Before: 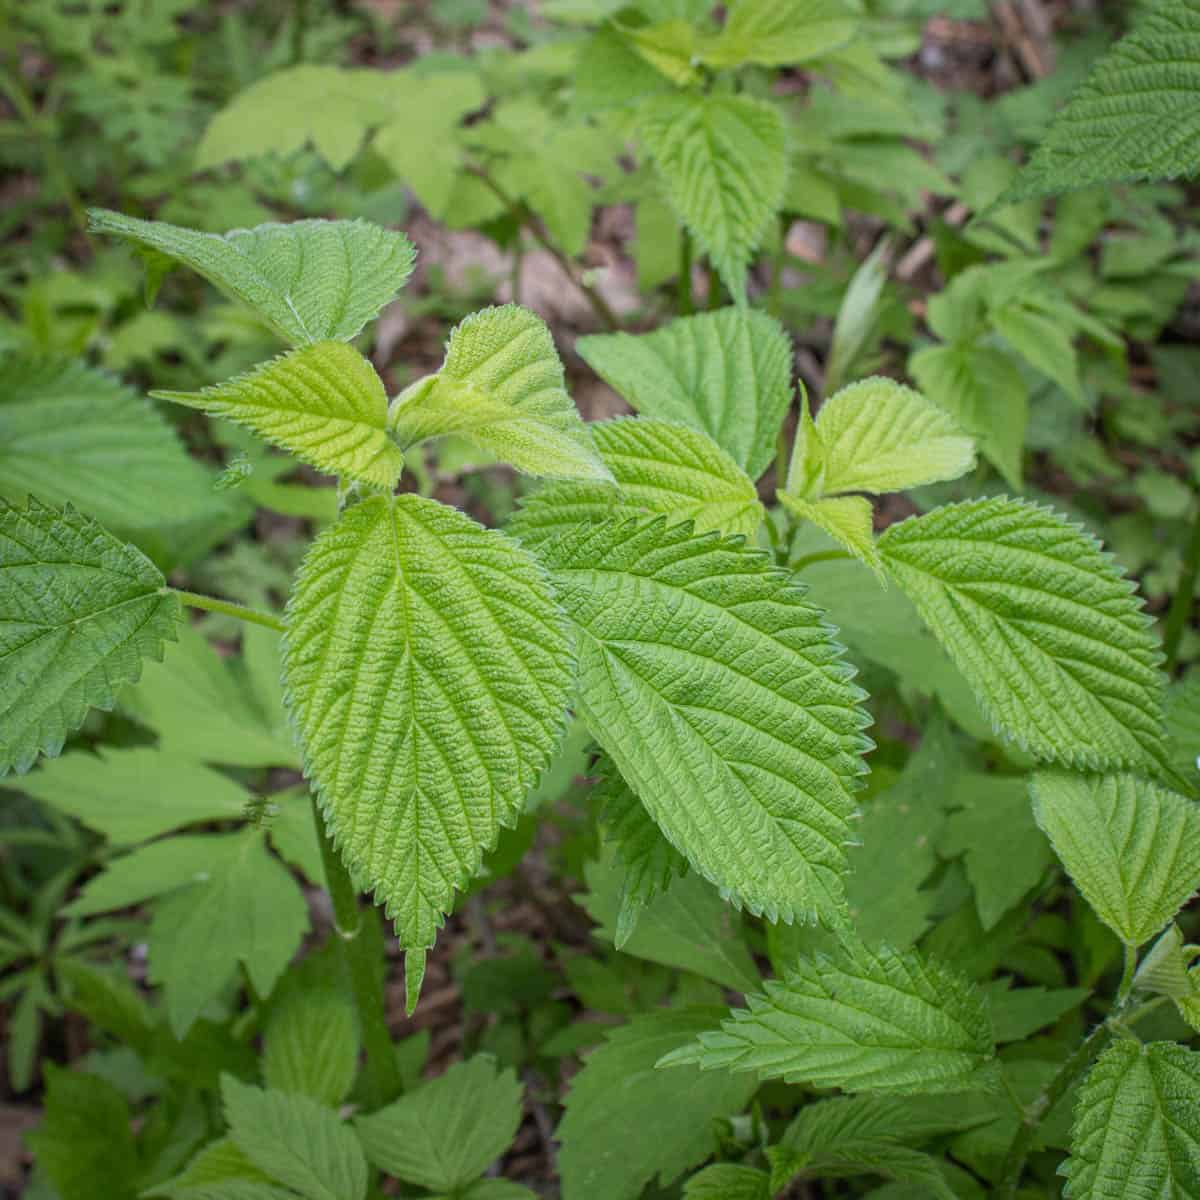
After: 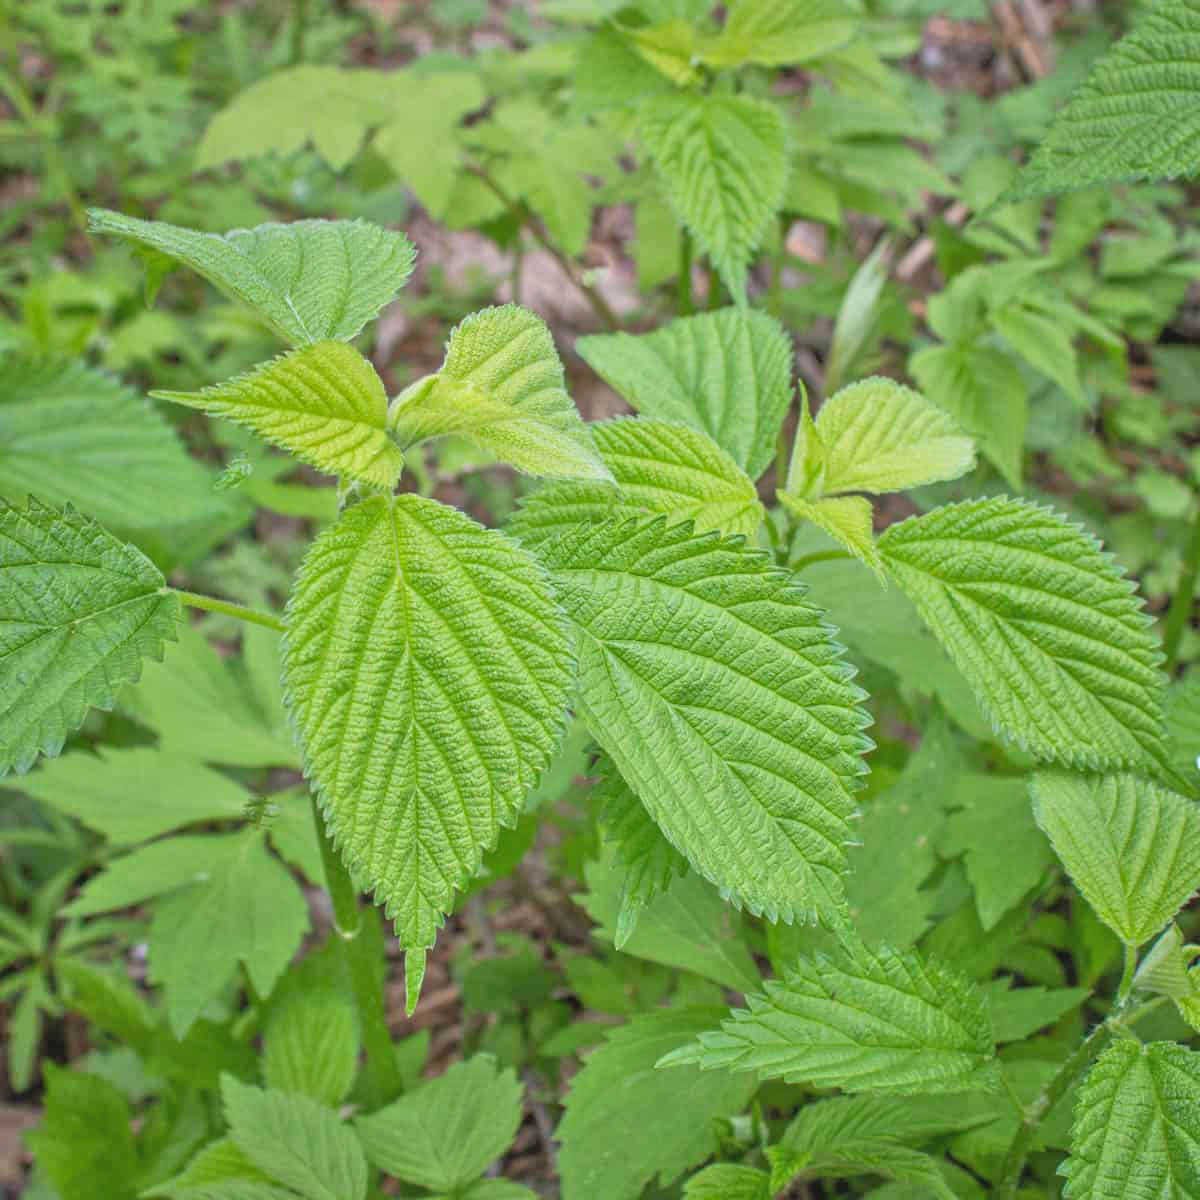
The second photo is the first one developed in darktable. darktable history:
tone equalizer: -7 EV 0.144 EV, -6 EV 0.583 EV, -5 EV 1.16 EV, -4 EV 1.3 EV, -3 EV 1.17 EV, -2 EV 0.6 EV, -1 EV 0.161 EV
exposure: black level correction -0.001, exposure 0.08 EV, compensate exposure bias true, compensate highlight preservation false
color balance rgb: shadows lift › chroma 0.818%, shadows lift › hue 110.91°, highlights gain › luminance 14.75%, perceptual saturation grading › global saturation -0.027%
contrast brightness saturation: contrast -0.106
